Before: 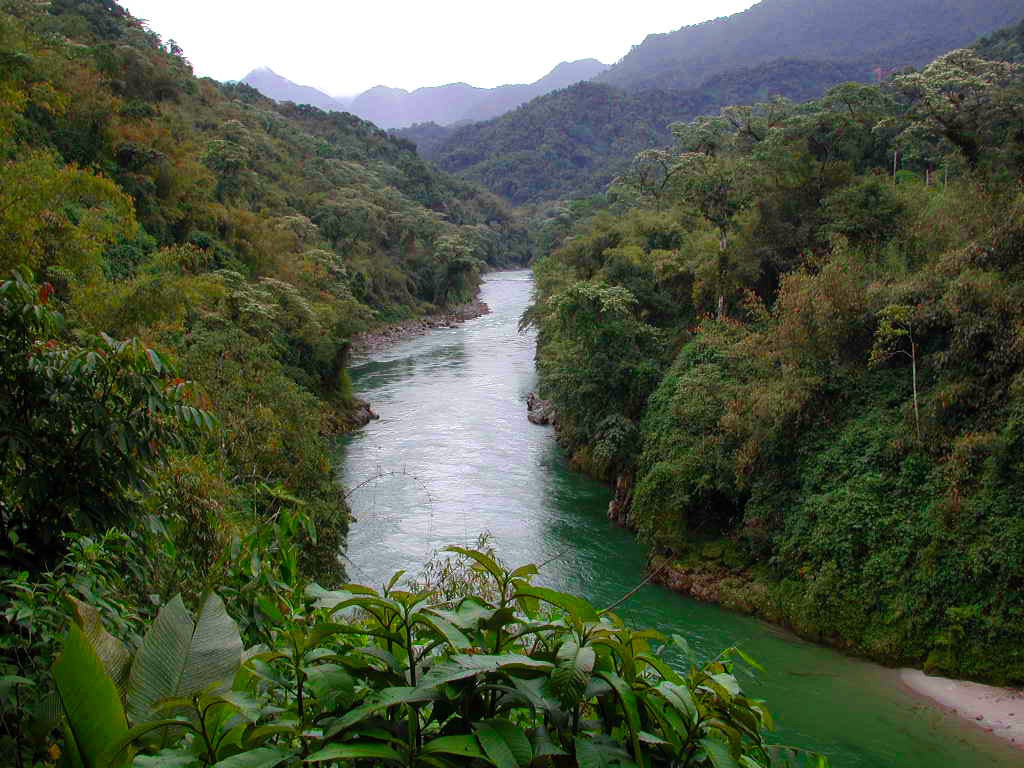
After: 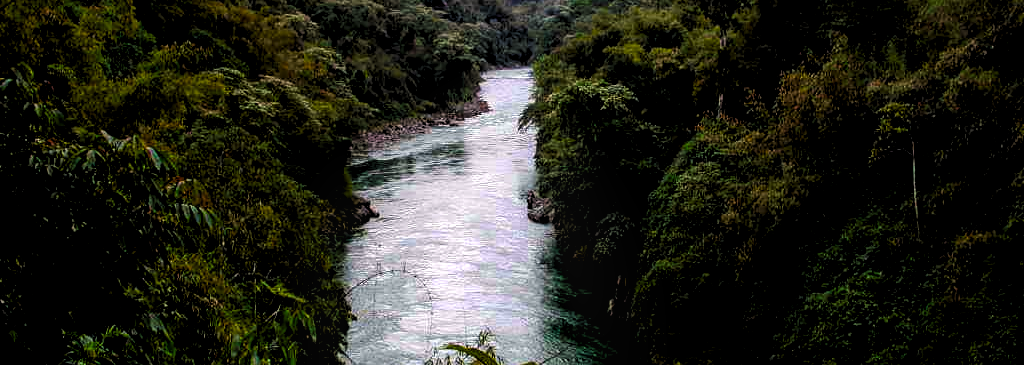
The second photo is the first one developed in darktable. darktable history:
local contrast: detail 130%
levels: levels [0.182, 0.542, 0.902]
crop and rotate: top 26.36%, bottom 26.035%
contrast brightness saturation: contrast 0.133, brightness -0.055, saturation 0.155
color balance rgb: highlights gain › chroma 1.127%, highlights gain › hue 52.39°, linear chroma grading › global chroma 14.407%, perceptual saturation grading › global saturation 20%, perceptual saturation grading › highlights -25.398%, perceptual saturation grading › shadows 24.041%
